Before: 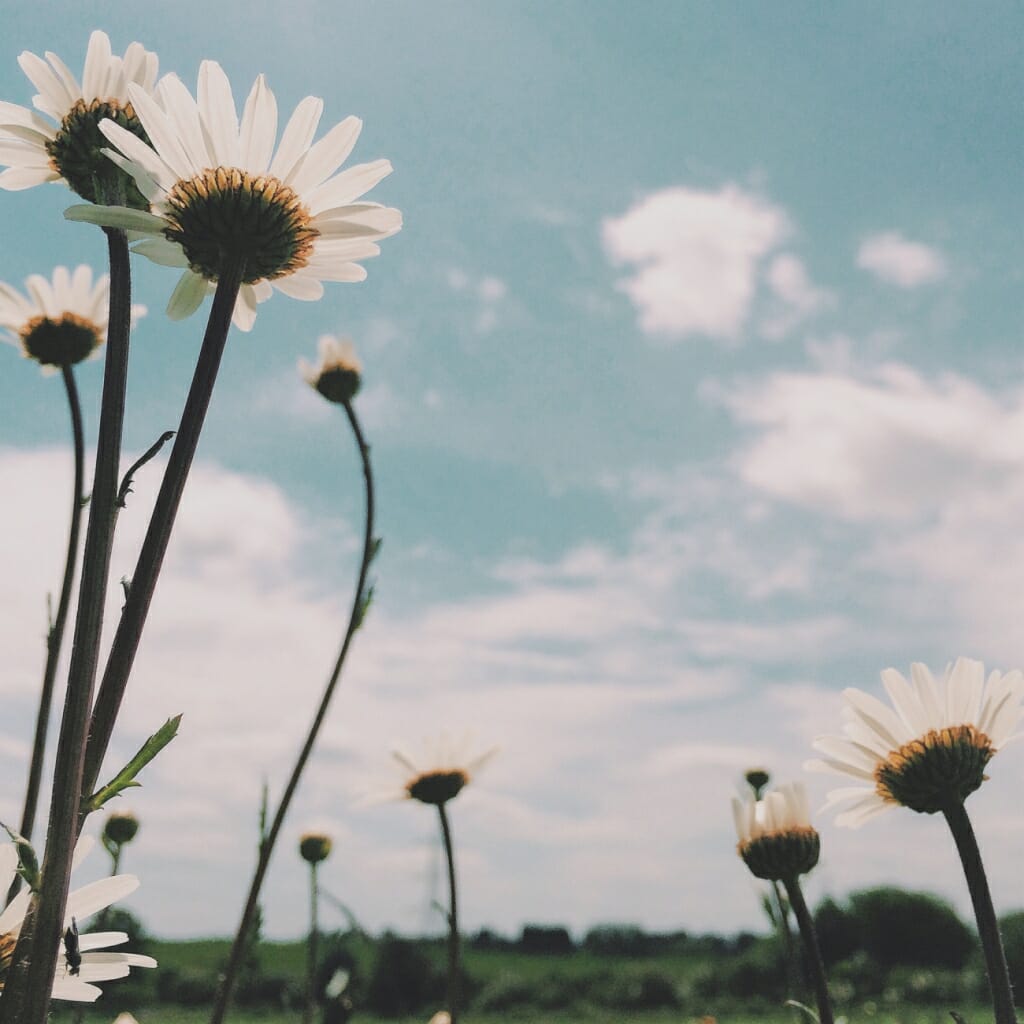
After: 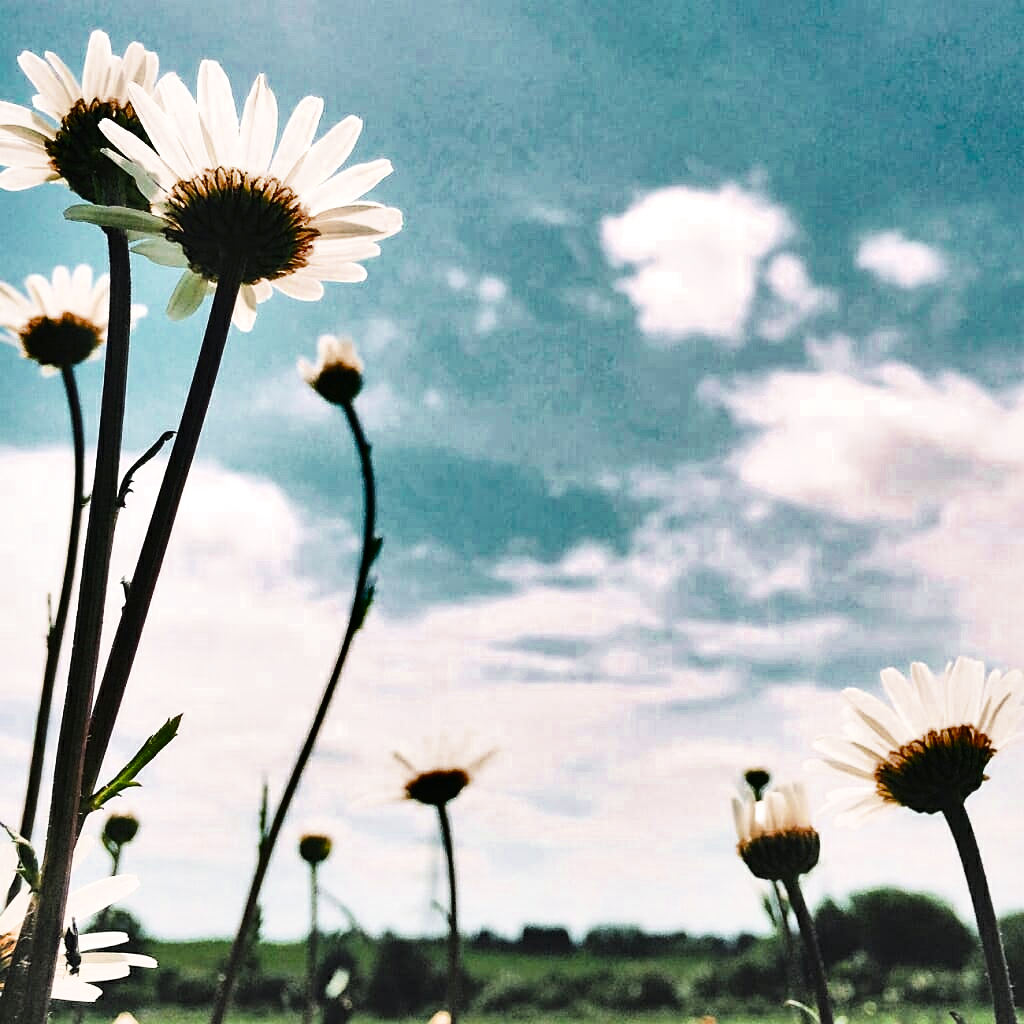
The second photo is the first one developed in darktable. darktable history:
local contrast: mode bilateral grid, contrast 20, coarseness 50, detail 130%, midtone range 0.2
sharpen: amount 0.2
tone equalizer: -8 EV -1.08 EV, -7 EV -1.01 EV, -6 EV -0.867 EV, -5 EV -0.578 EV, -3 EV 0.578 EV, -2 EV 0.867 EV, -1 EV 1.01 EV, +0 EV 1.08 EV, edges refinement/feathering 500, mask exposure compensation -1.57 EV, preserve details no
exposure: exposure 0.785 EV, compensate highlight preservation false
shadows and highlights: shadows 20.91, highlights -82.73, soften with gaussian
color balance rgb: linear chroma grading › shadows -8%, linear chroma grading › global chroma 10%, perceptual saturation grading › global saturation 2%, perceptual saturation grading › highlights -2%, perceptual saturation grading › mid-tones 4%, perceptual saturation grading › shadows 8%, perceptual brilliance grading › global brilliance 2%, perceptual brilliance grading › highlights -4%, global vibrance 16%, saturation formula JzAzBz (2021)
filmic rgb: white relative exposure 3.8 EV, hardness 4.35
